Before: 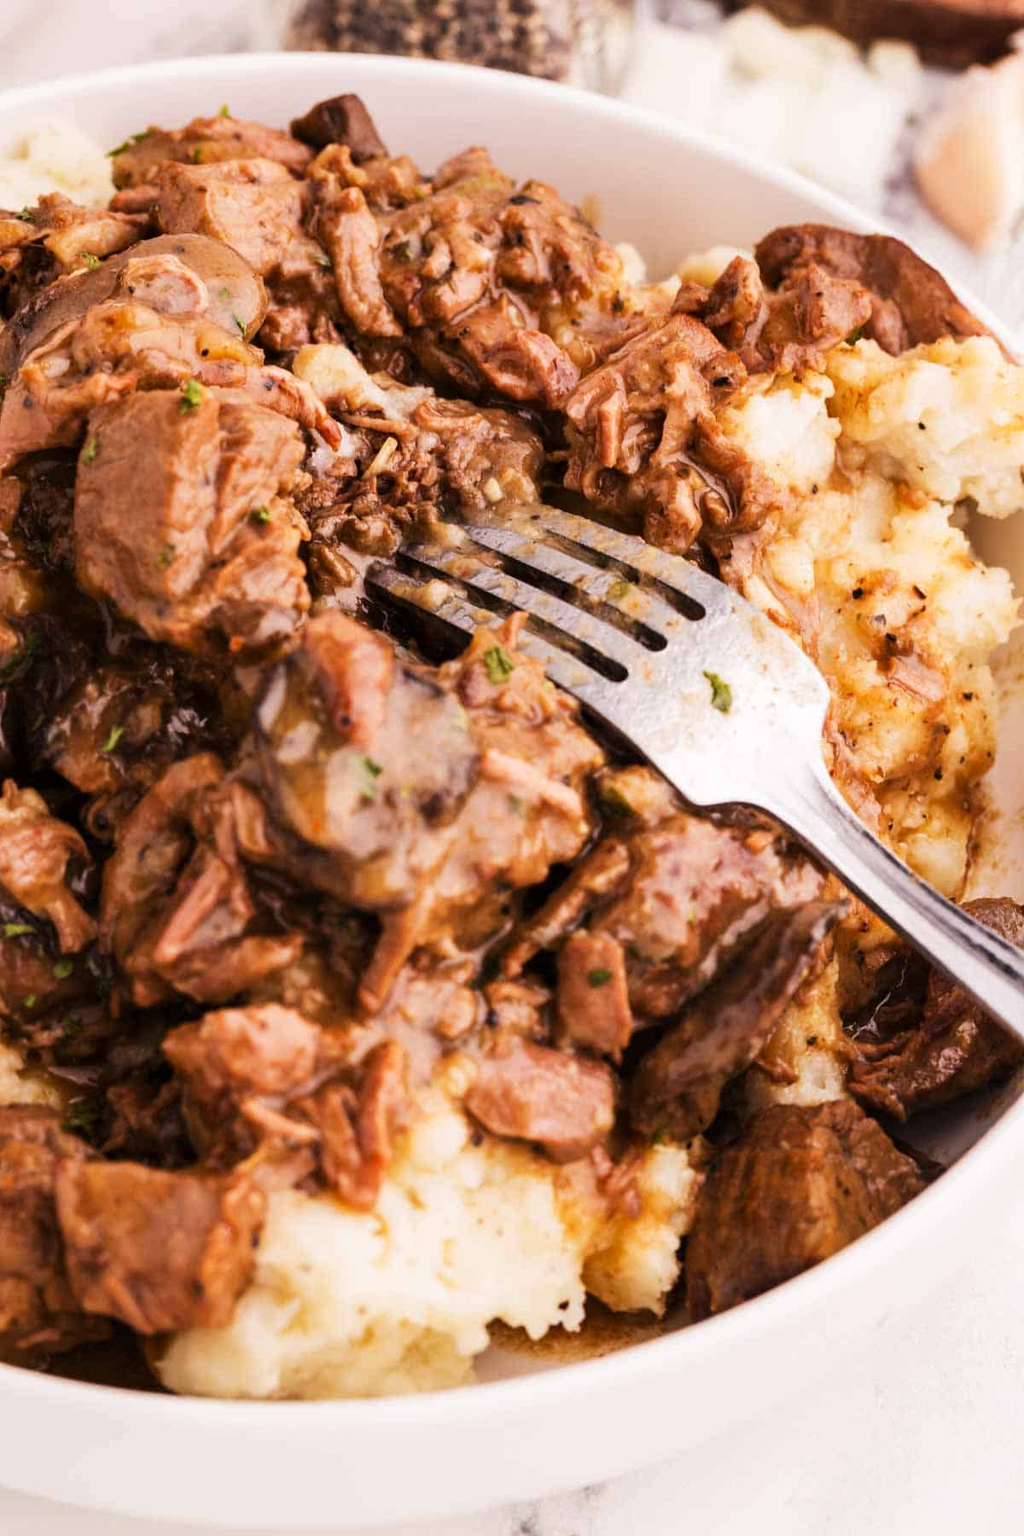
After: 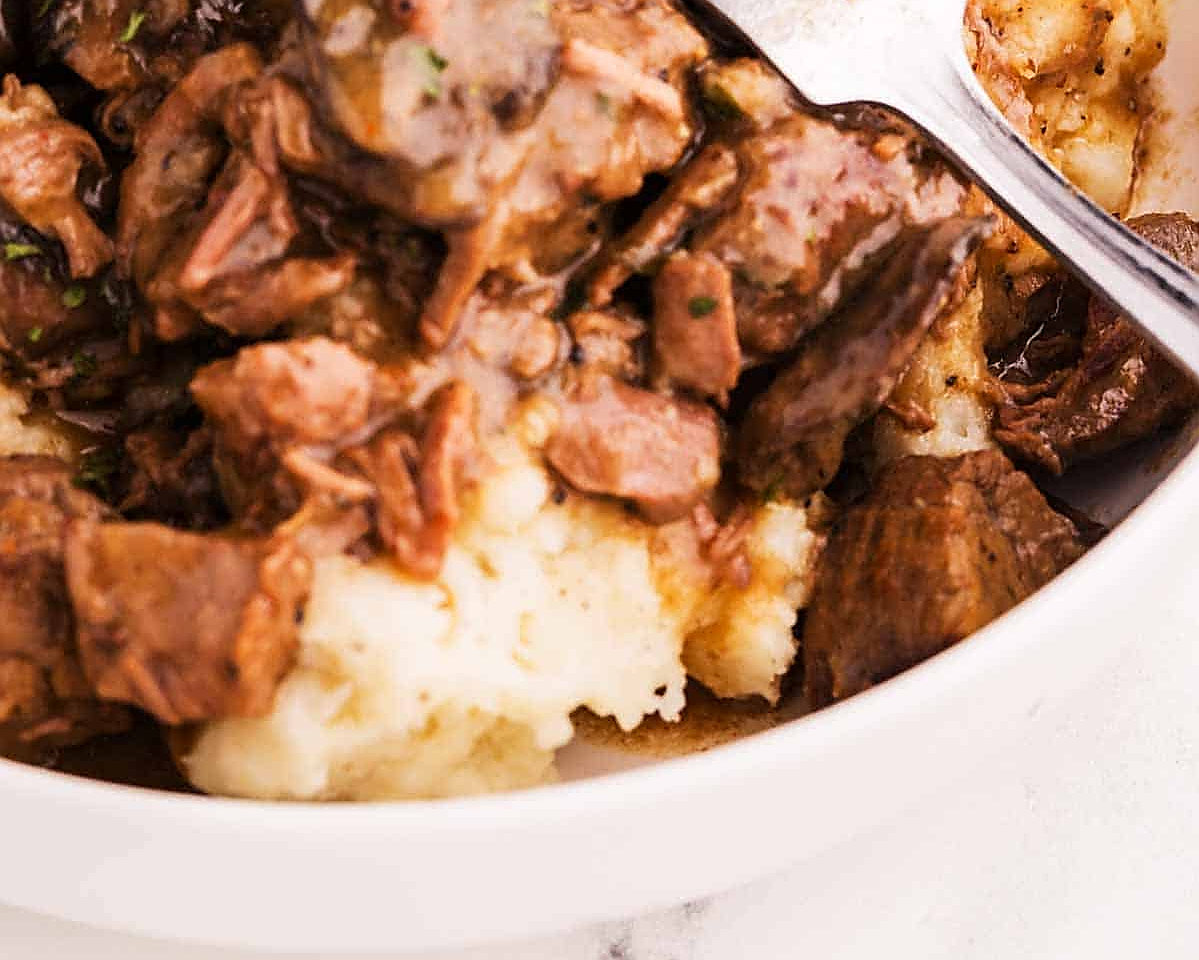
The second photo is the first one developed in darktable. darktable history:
sharpen: radius 1.407, amount 1.246, threshold 0.701
crop and rotate: top 46.629%, right 0.041%
